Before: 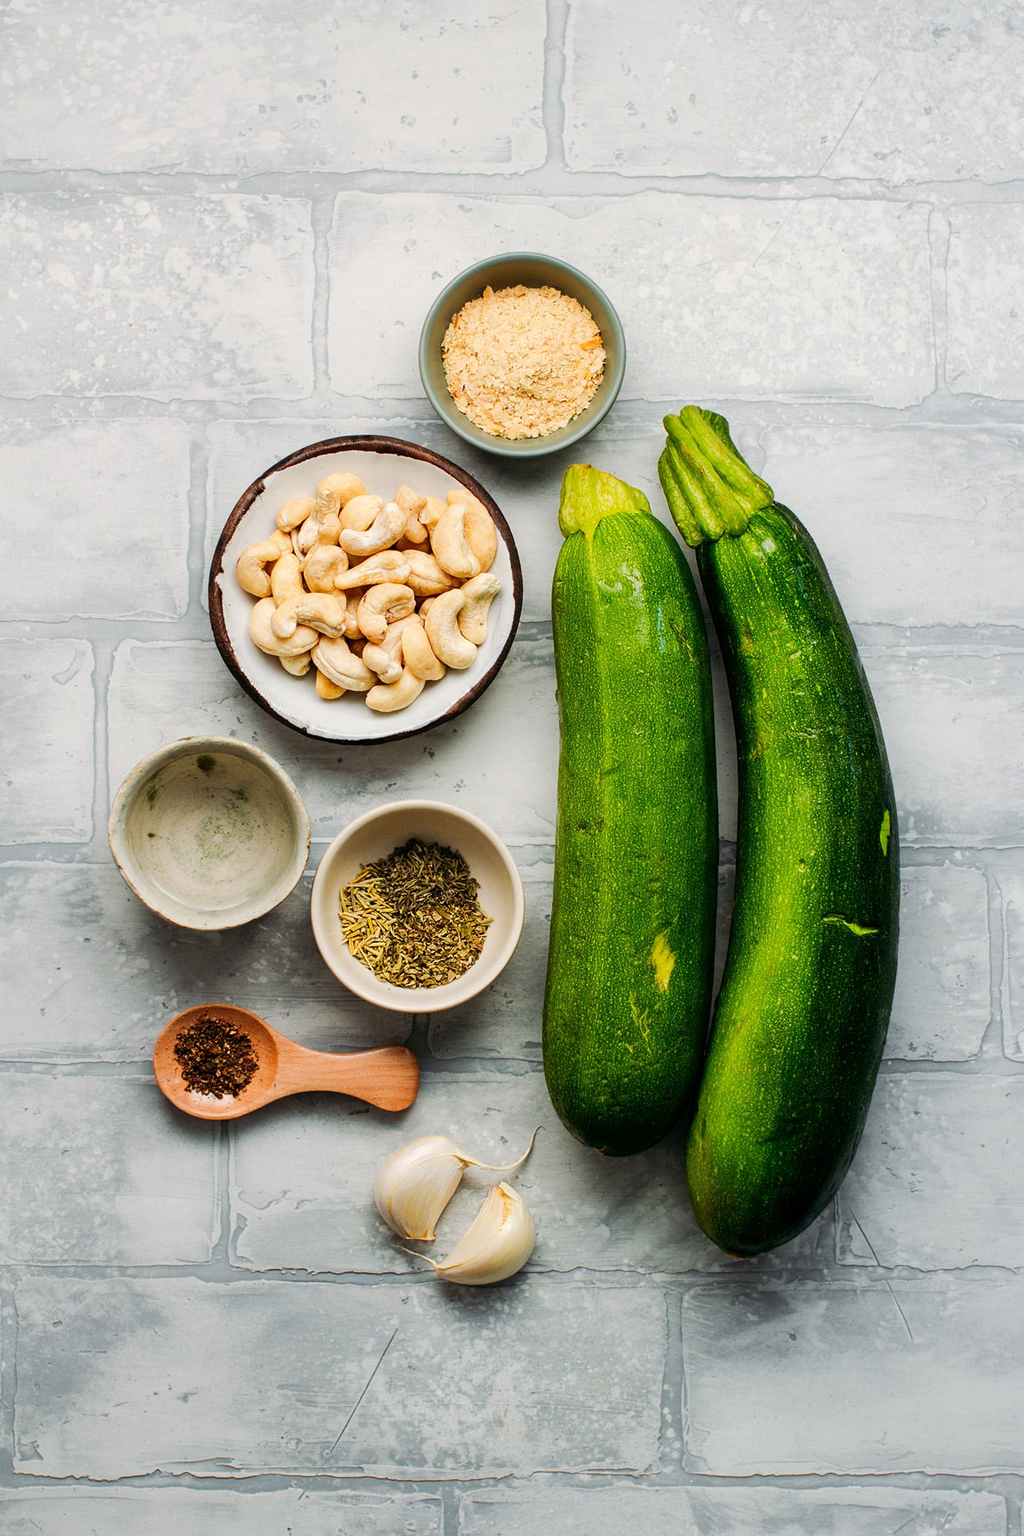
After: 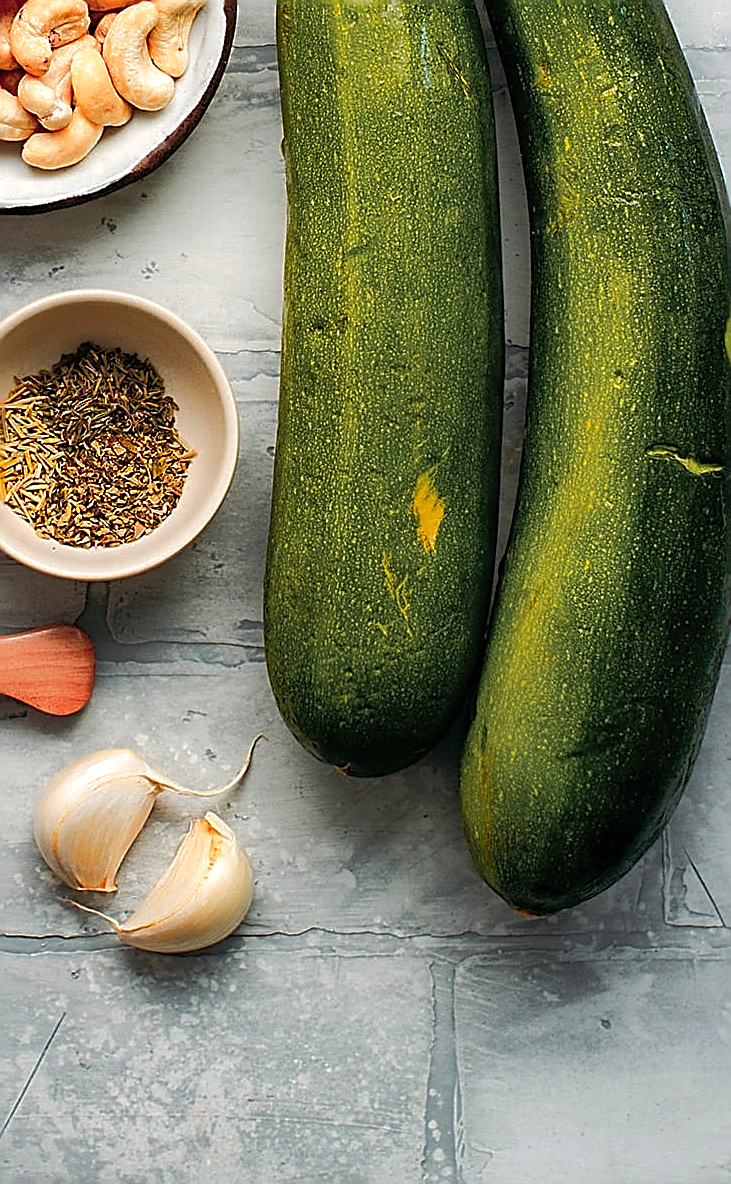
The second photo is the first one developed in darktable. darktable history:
crop: left 34.211%, top 38.311%, right 13.528%, bottom 5.271%
tone equalizer: -8 EV 0 EV, -7 EV 0.002 EV, -6 EV -0.001 EV, -5 EV -0.012 EV, -4 EV -0.081 EV, -3 EV -0.202 EV, -2 EV -0.293 EV, -1 EV 0.105 EV, +0 EV 0.278 EV
color zones: curves: ch1 [(0.263, 0.53) (0.376, 0.287) (0.487, 0.512) (0.748, 0.547) (1, 0.513)]; ch2 [(0.262, 0.45) (0.751, 0.477)]
sharpen: radius 1.657, amount 1.29
shadows and highlights: on, module defaults
